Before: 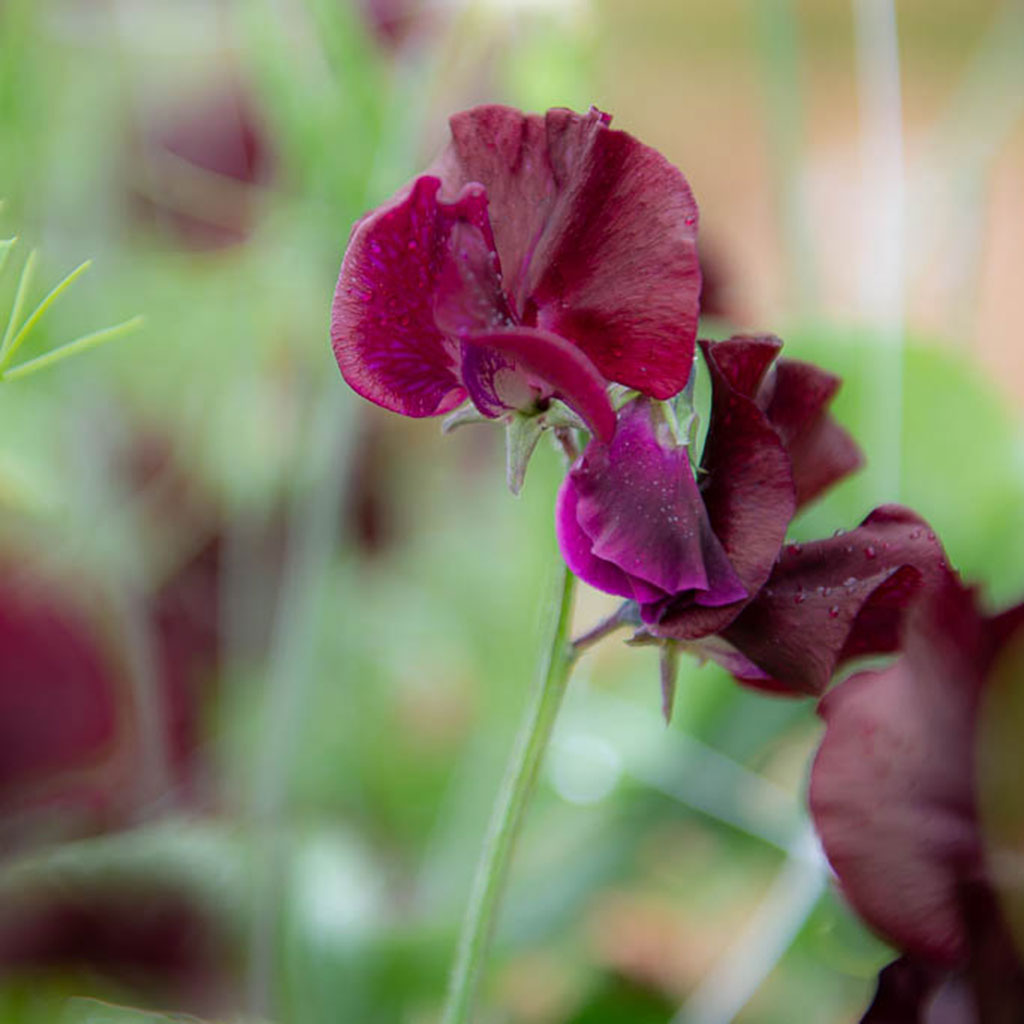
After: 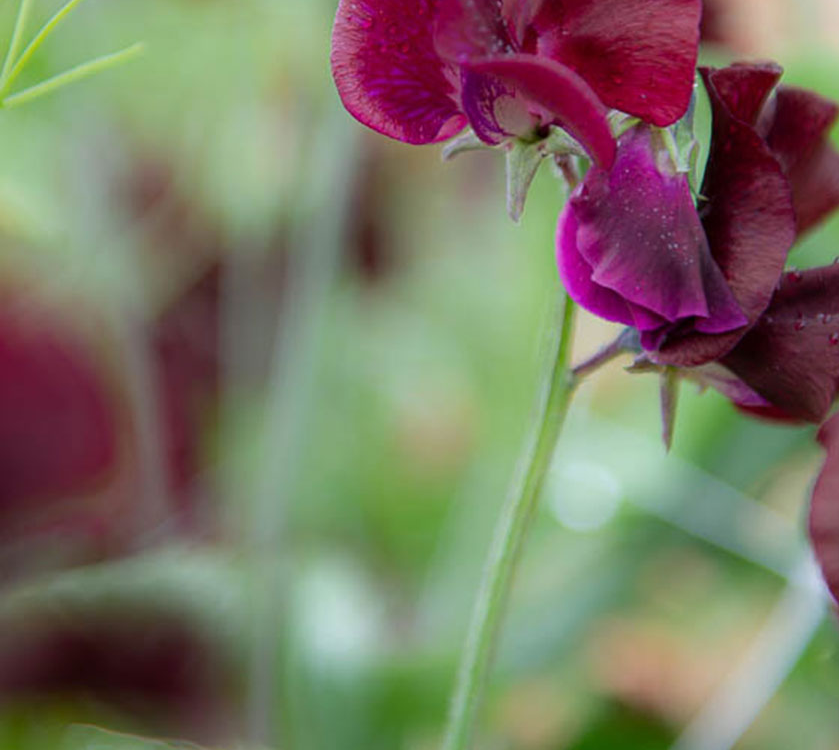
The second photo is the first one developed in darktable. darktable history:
crop: top 26.735%, right 18.006%
